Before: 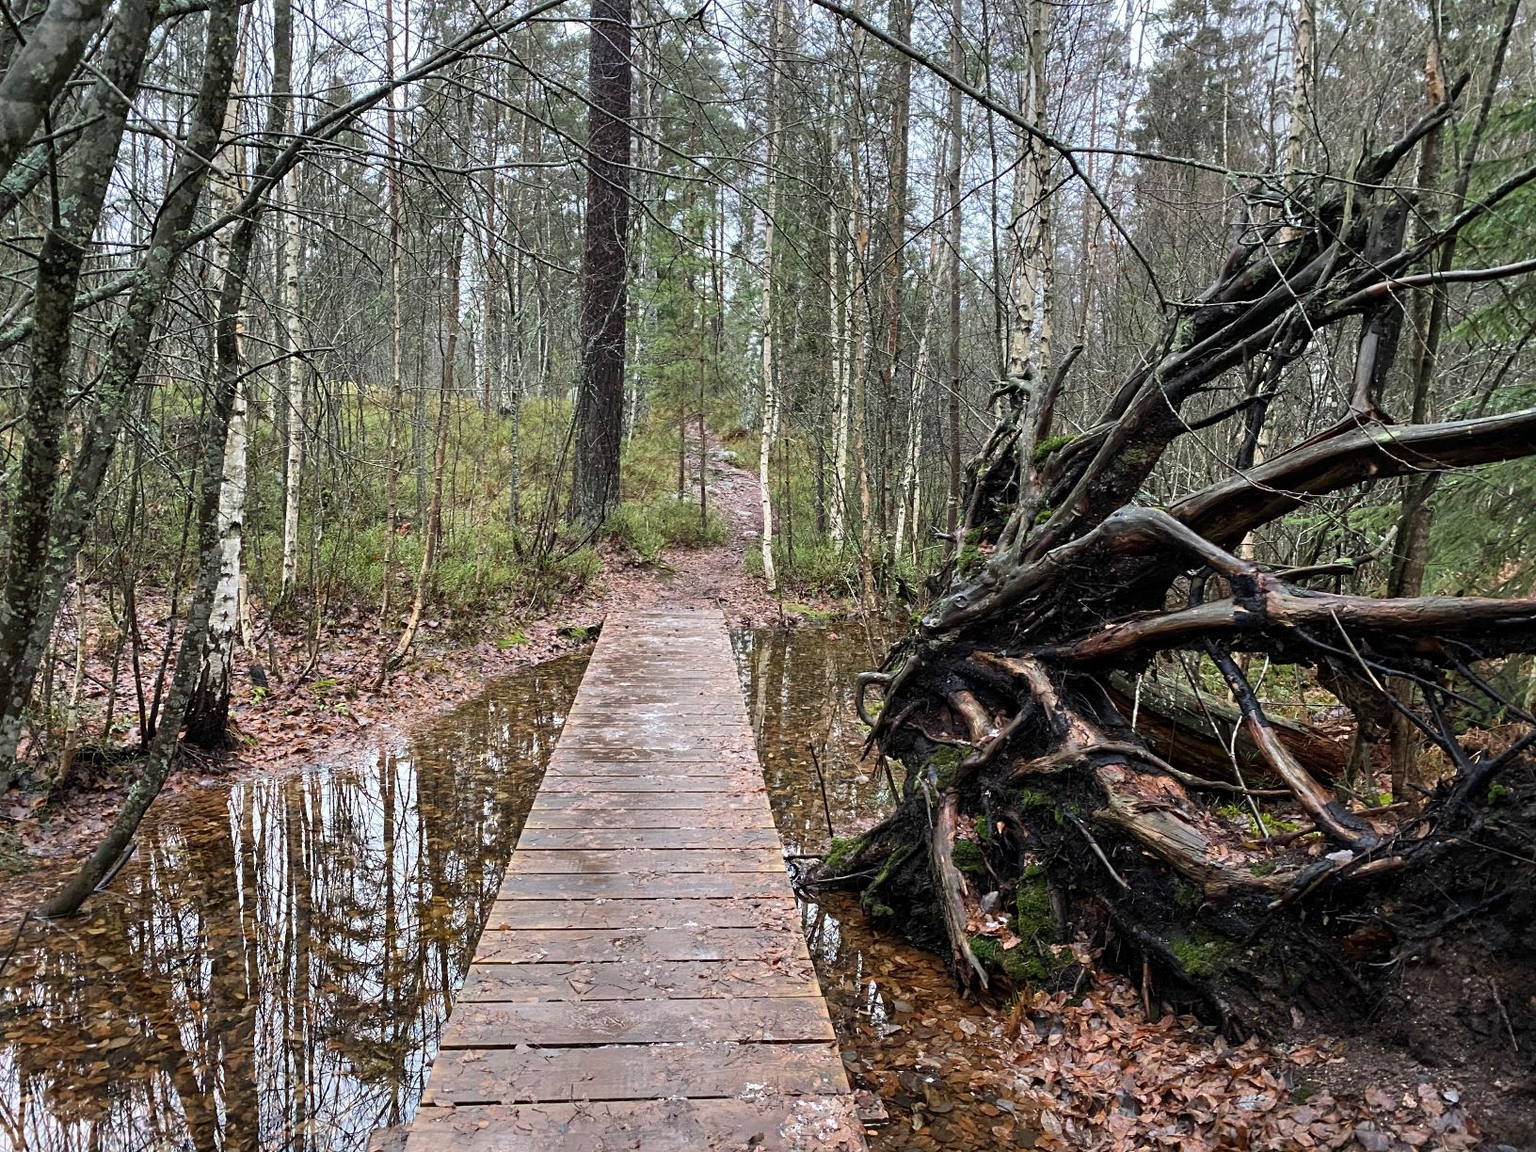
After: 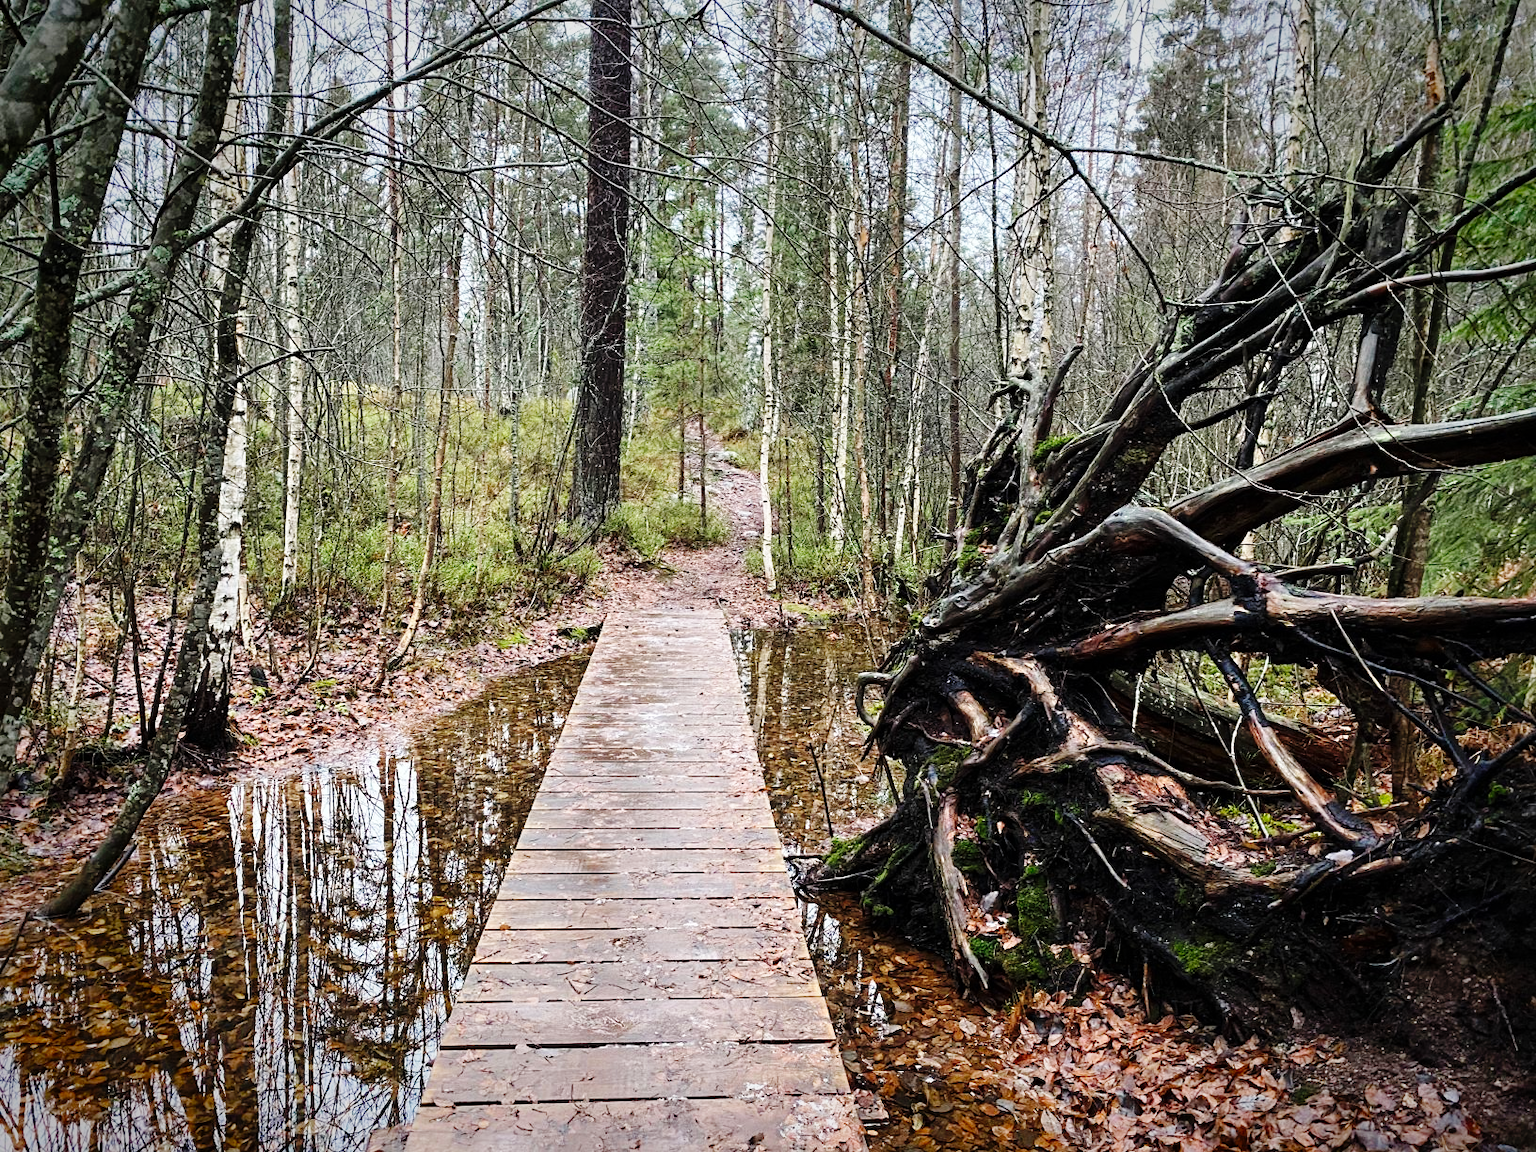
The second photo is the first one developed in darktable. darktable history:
vignetting: saturation 0.377, automatic ratio true, unbound false
base curve: curves: ch0 [(0, 0) (0.036, 0.025) (0.121, 0.166) (0.206, 0.329) (0.605, 0.79) (1, 1)], preserve colors none
